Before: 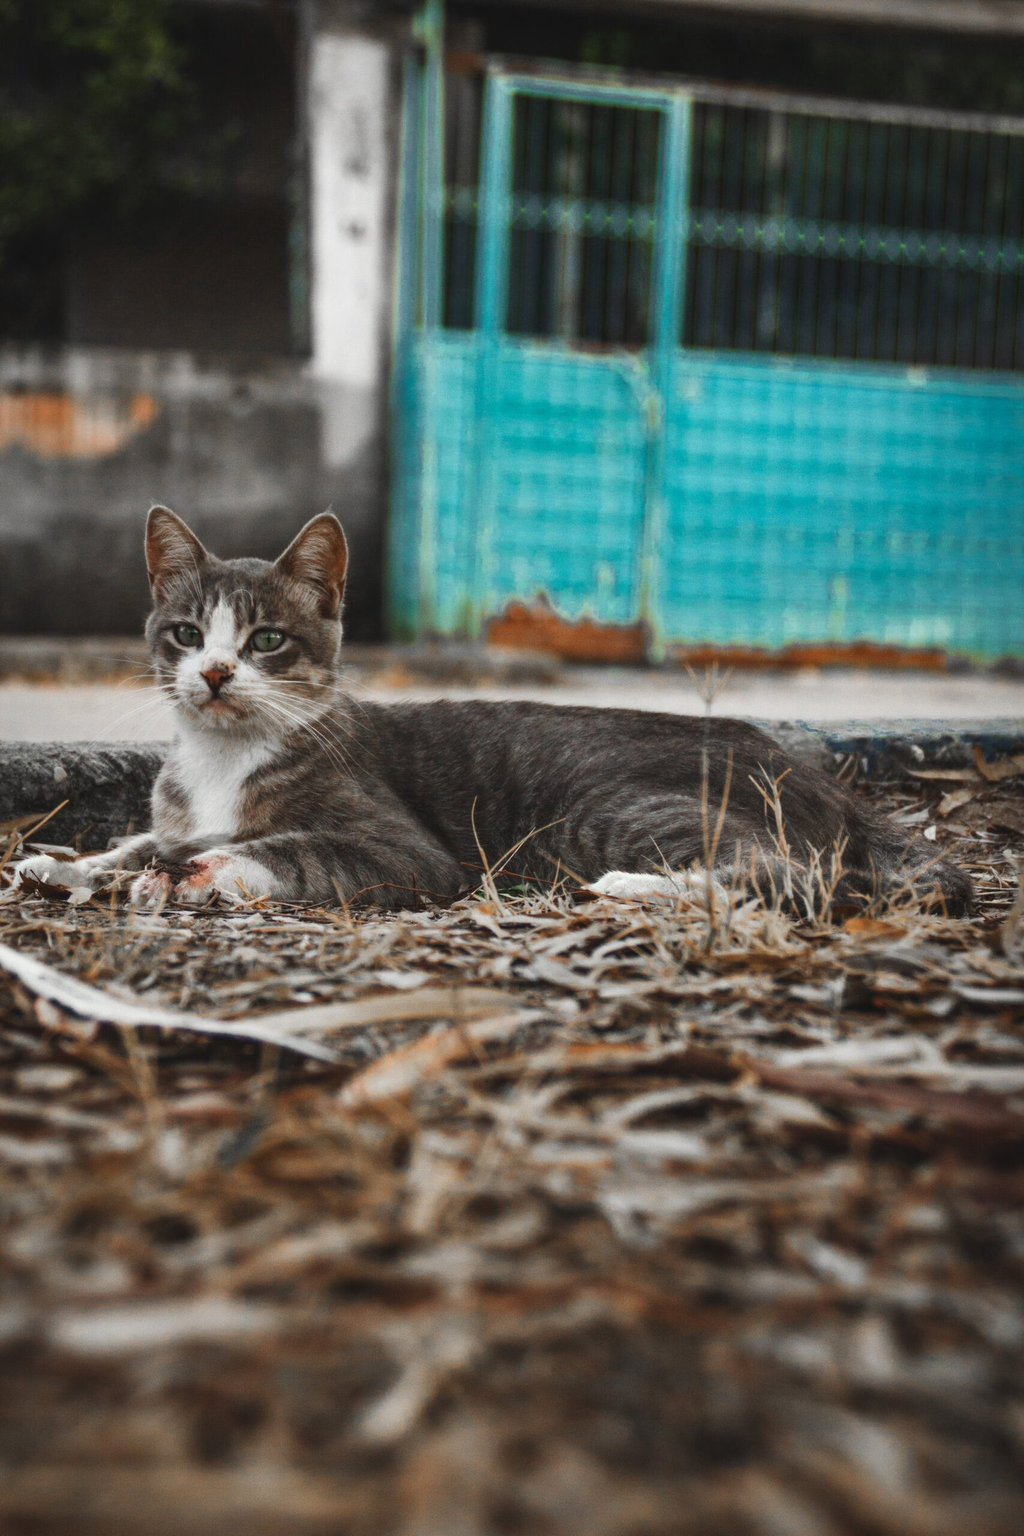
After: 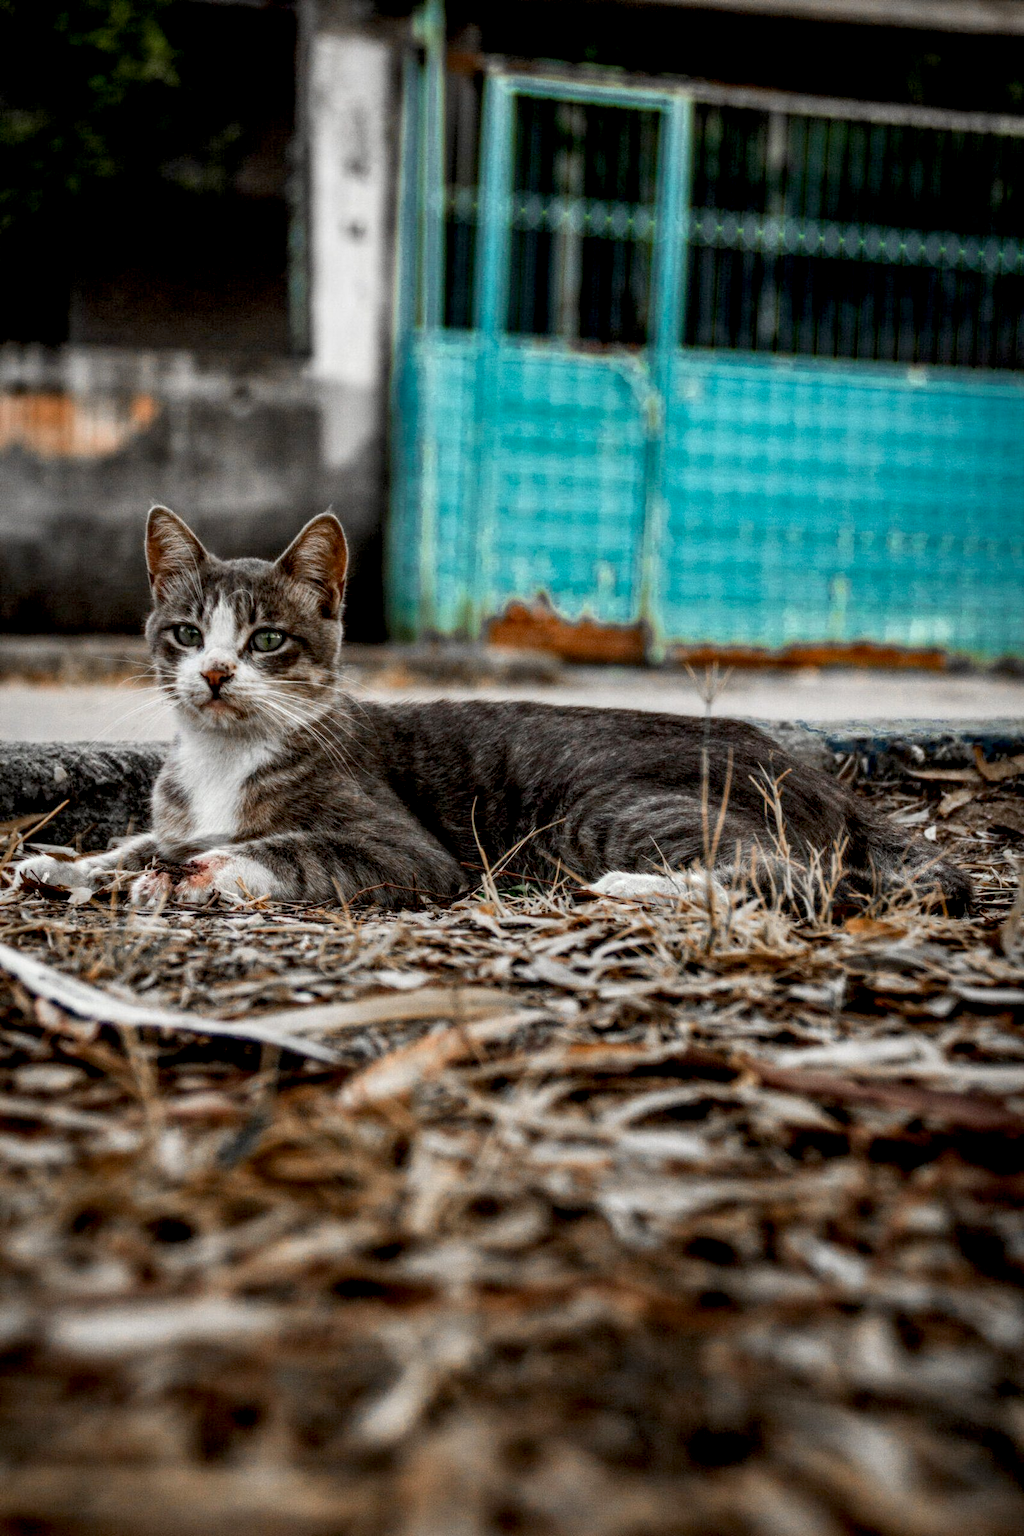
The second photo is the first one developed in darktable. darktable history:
exposure: black level correction 0.016, exposure -0.009 EV, compensate highlight preservation false
local contrast: highlights 61%, detail 143%, midtone range 0.428
